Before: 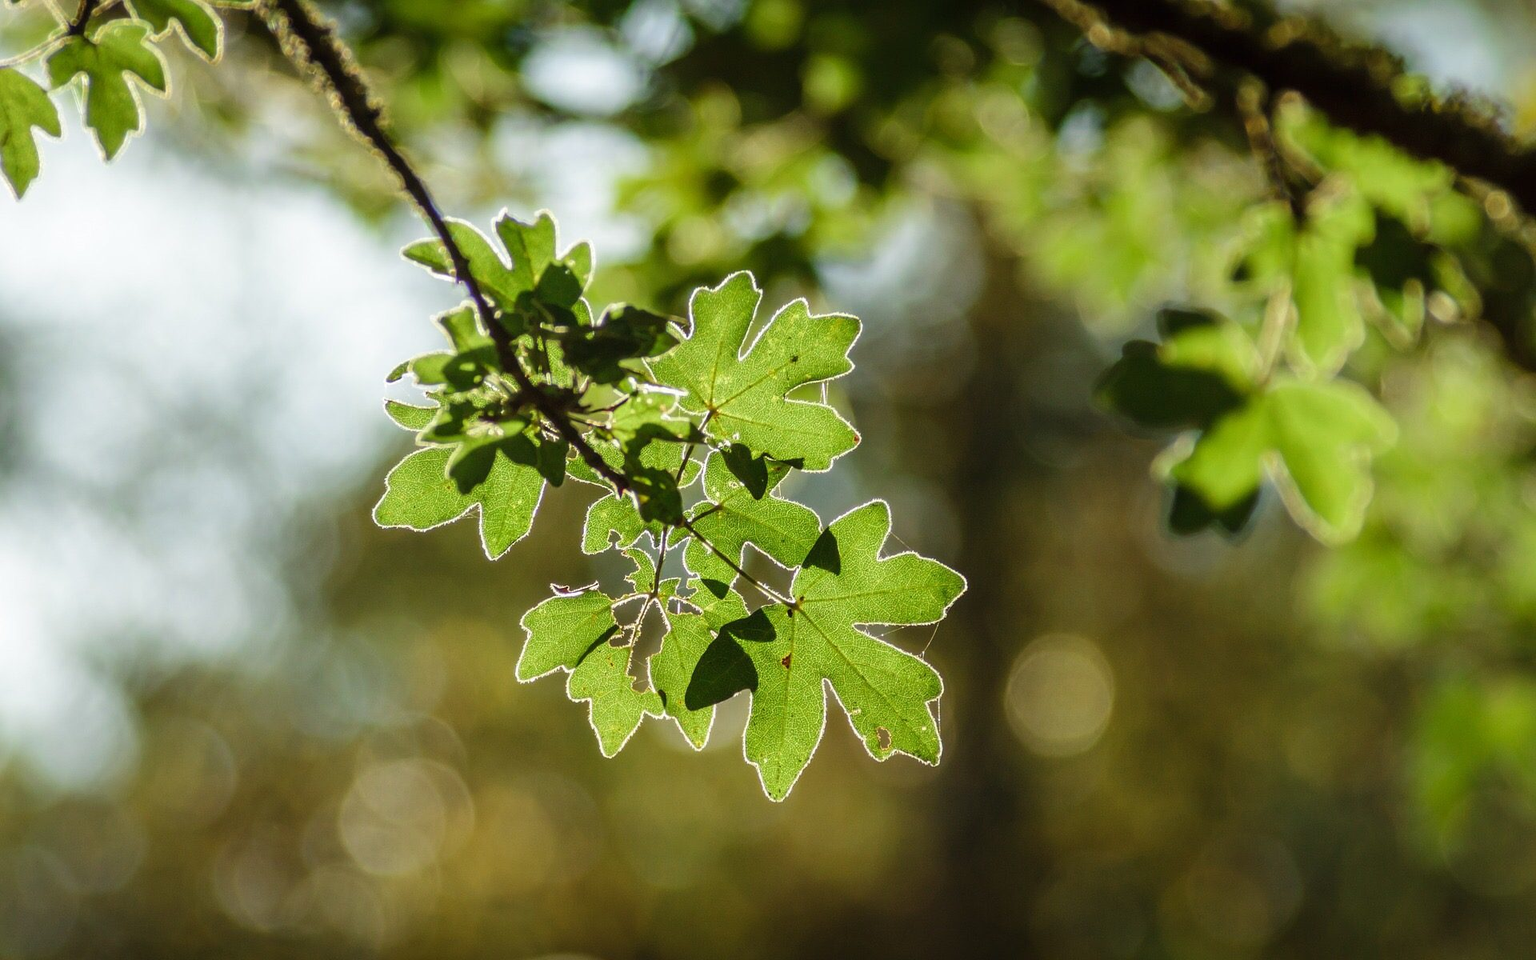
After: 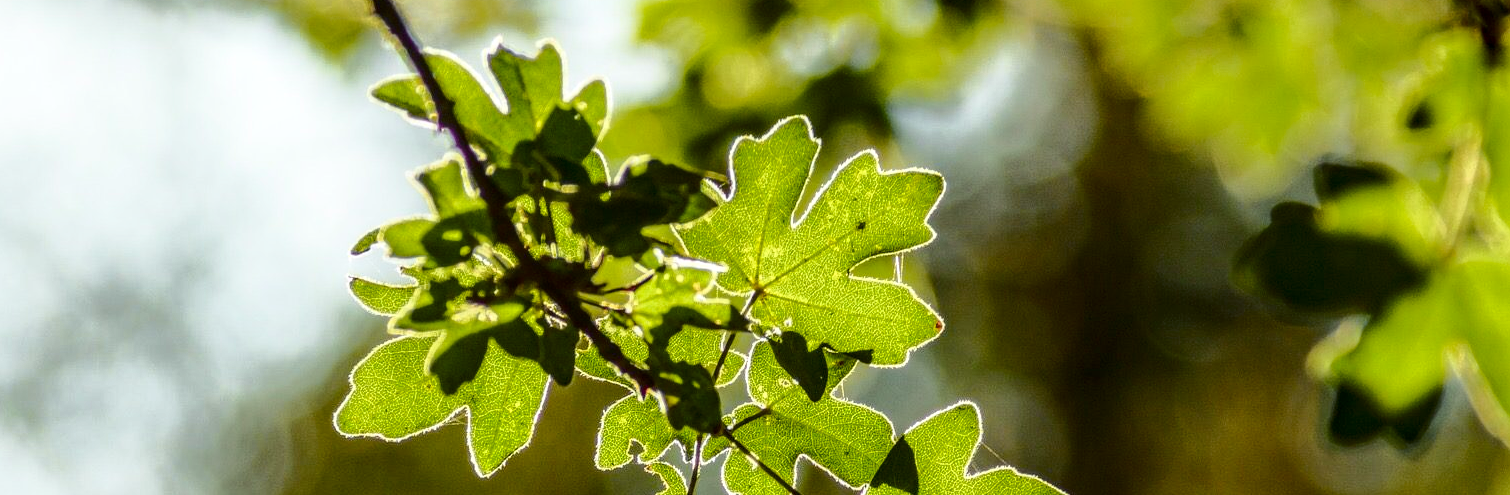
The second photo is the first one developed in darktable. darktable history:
crop: left 6.924%, top 18.658%, right 14.382%, bottom 40.014%
local contrast: on, module defaults
tone curve: curves: ch0 [(0.003, 0) (0.066, 0.023) (0.154, 0.082) (0.281, 0.221) (0.405, 0.389) (0.517, 0.553) (0.716, 0.743) (0.822, 0.882) (1, 1)]; ch1 [(0, 0) (0.164, 0.115) (0.337, 0.332) (0.39, 0.398) (0.464, 0.461) (0.501, 0.5) (0.521, 0.526) (0.571, 0.606) (0.656, 0.677) (0.723, 0.731) (0.811, 0.796) (1, 1)]; ch2 [(0, 0) (0.337, 0.382) (0.464, 0.476) (0.501, 0.502) (0.527, 0.54) (0.556, 0.567) (0.575, 0.606) (0.659, 0.736) (1, 1)], color space Lab, independent channels, preserve colors none
